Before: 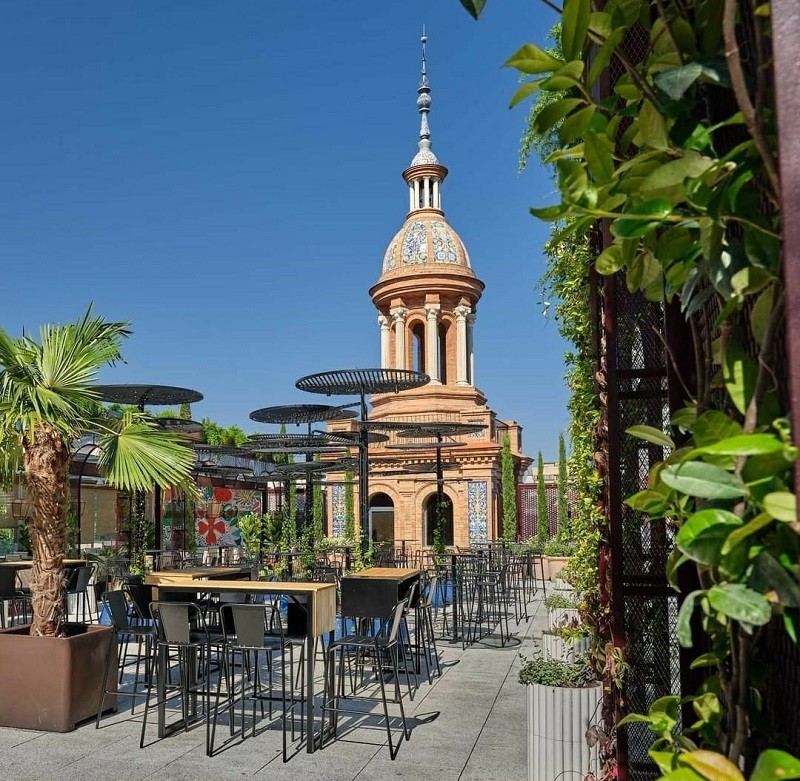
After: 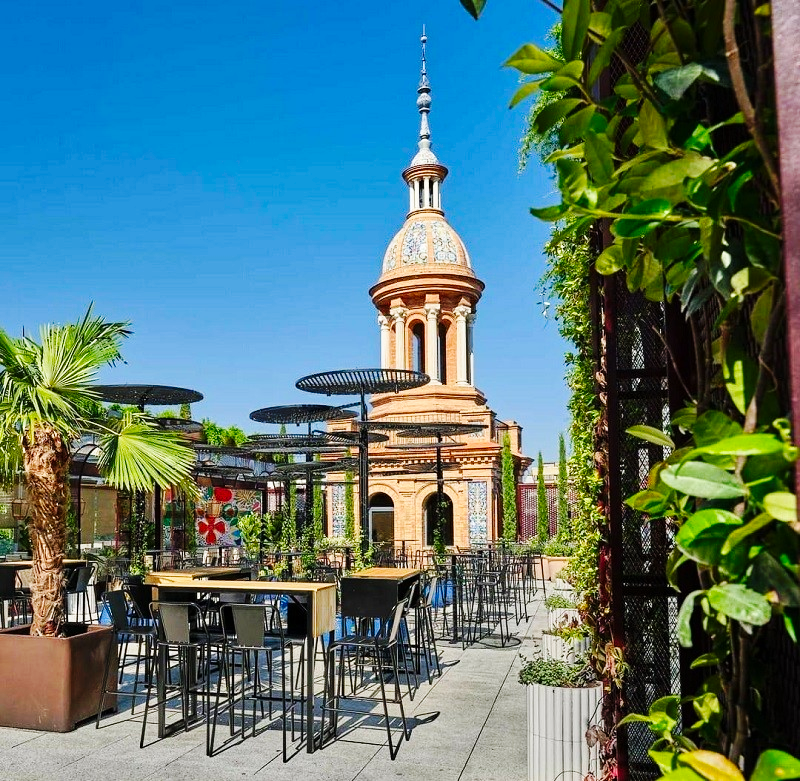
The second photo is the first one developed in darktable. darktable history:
base curve: curves: ch0 [(0, 0) (0.032, 0.025) (0.121, 0.166) (0.206, 0.329) (0.605, 0.79) (1, 1)], preserve colors none
contrast brightness saturation: contrast 0.04, saturation 0.16
